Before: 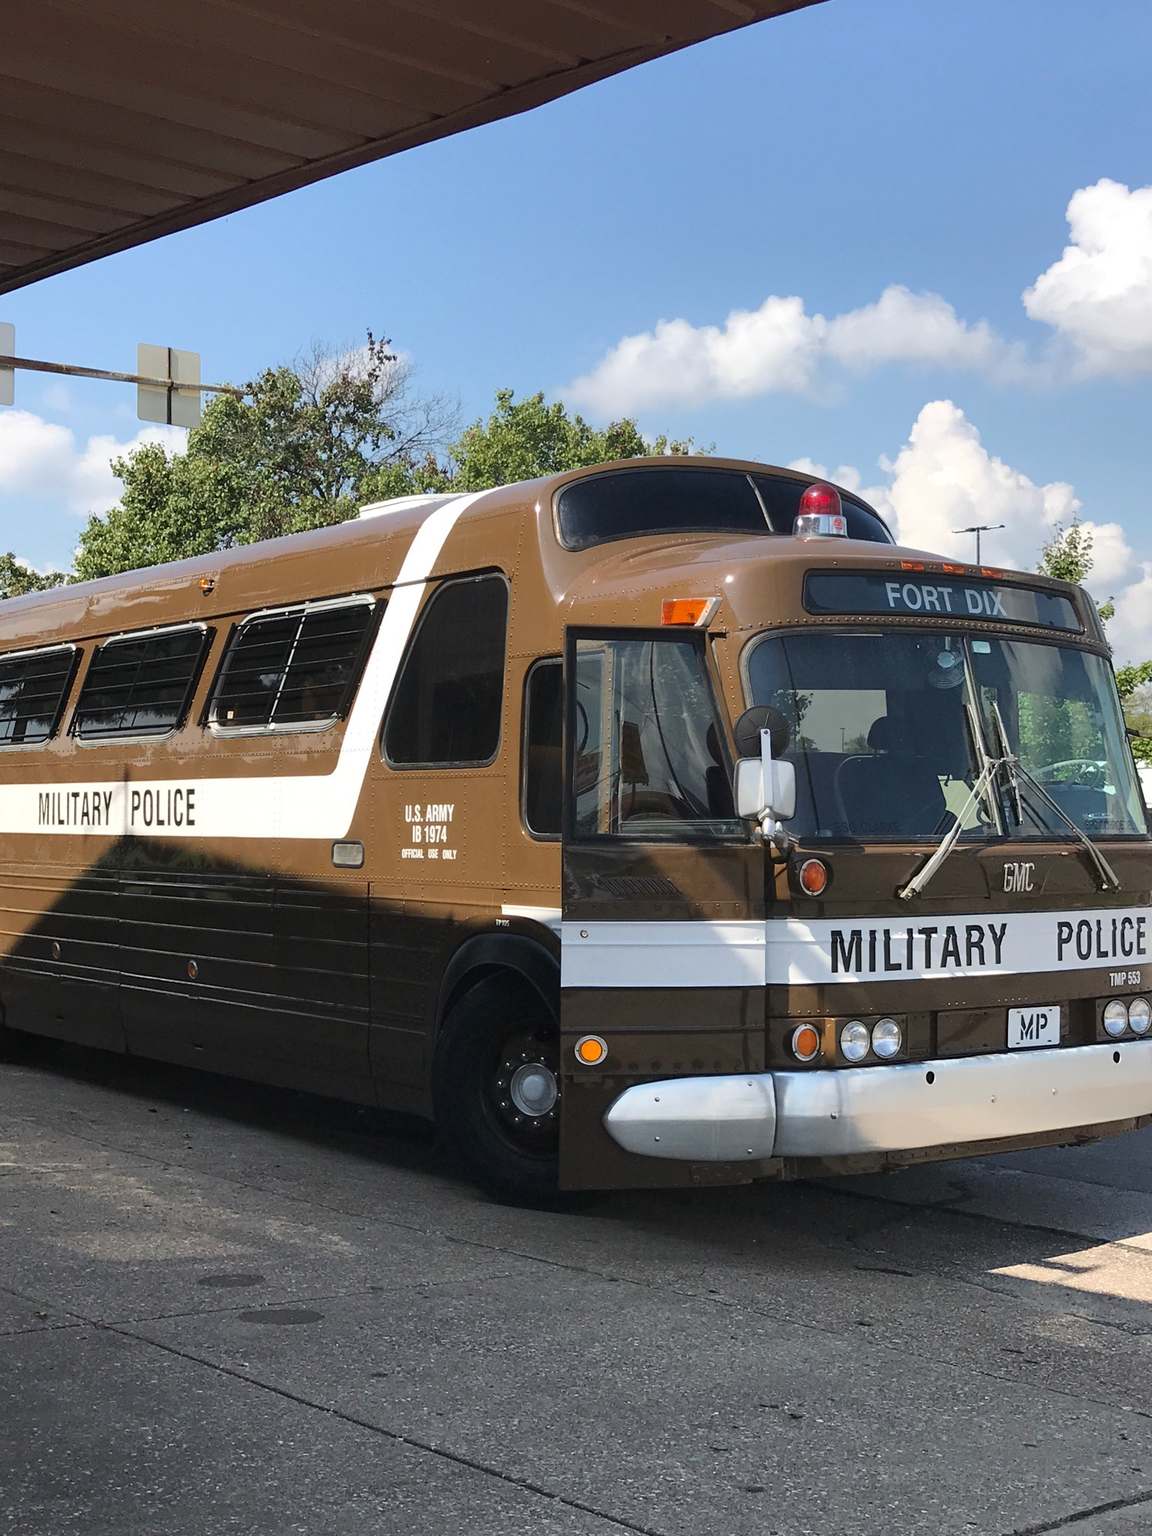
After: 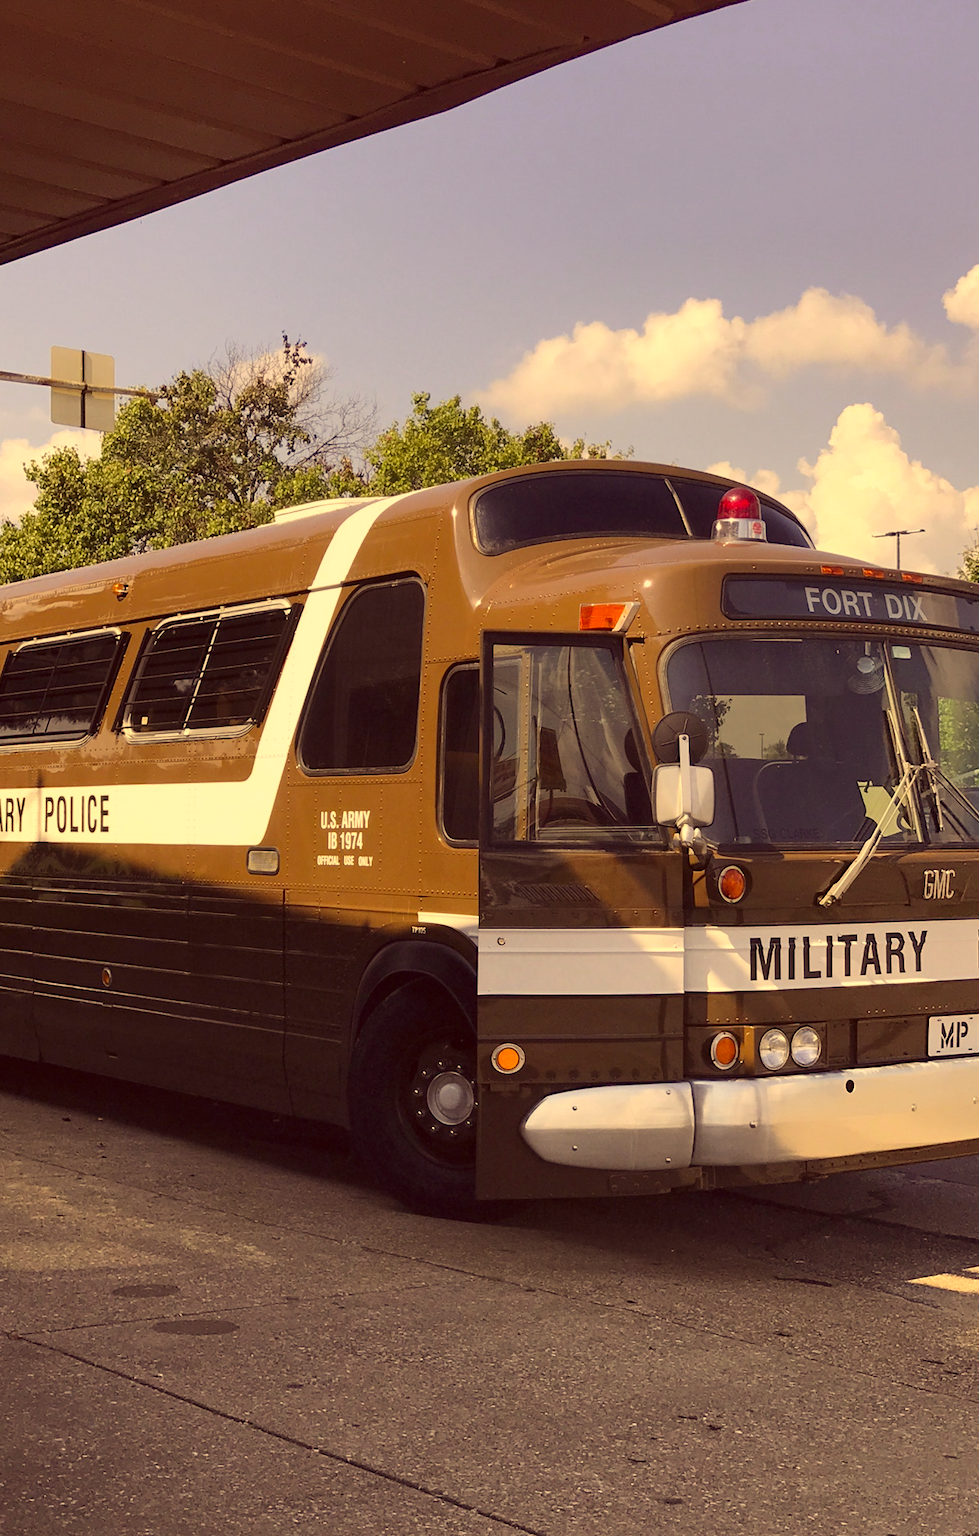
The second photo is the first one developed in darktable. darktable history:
color correction: highlights a* 10.12, highlights b* 39.04, shadows a* 14.62, shadows b* 3.37
crop: left 7.598%, right 7.873%
